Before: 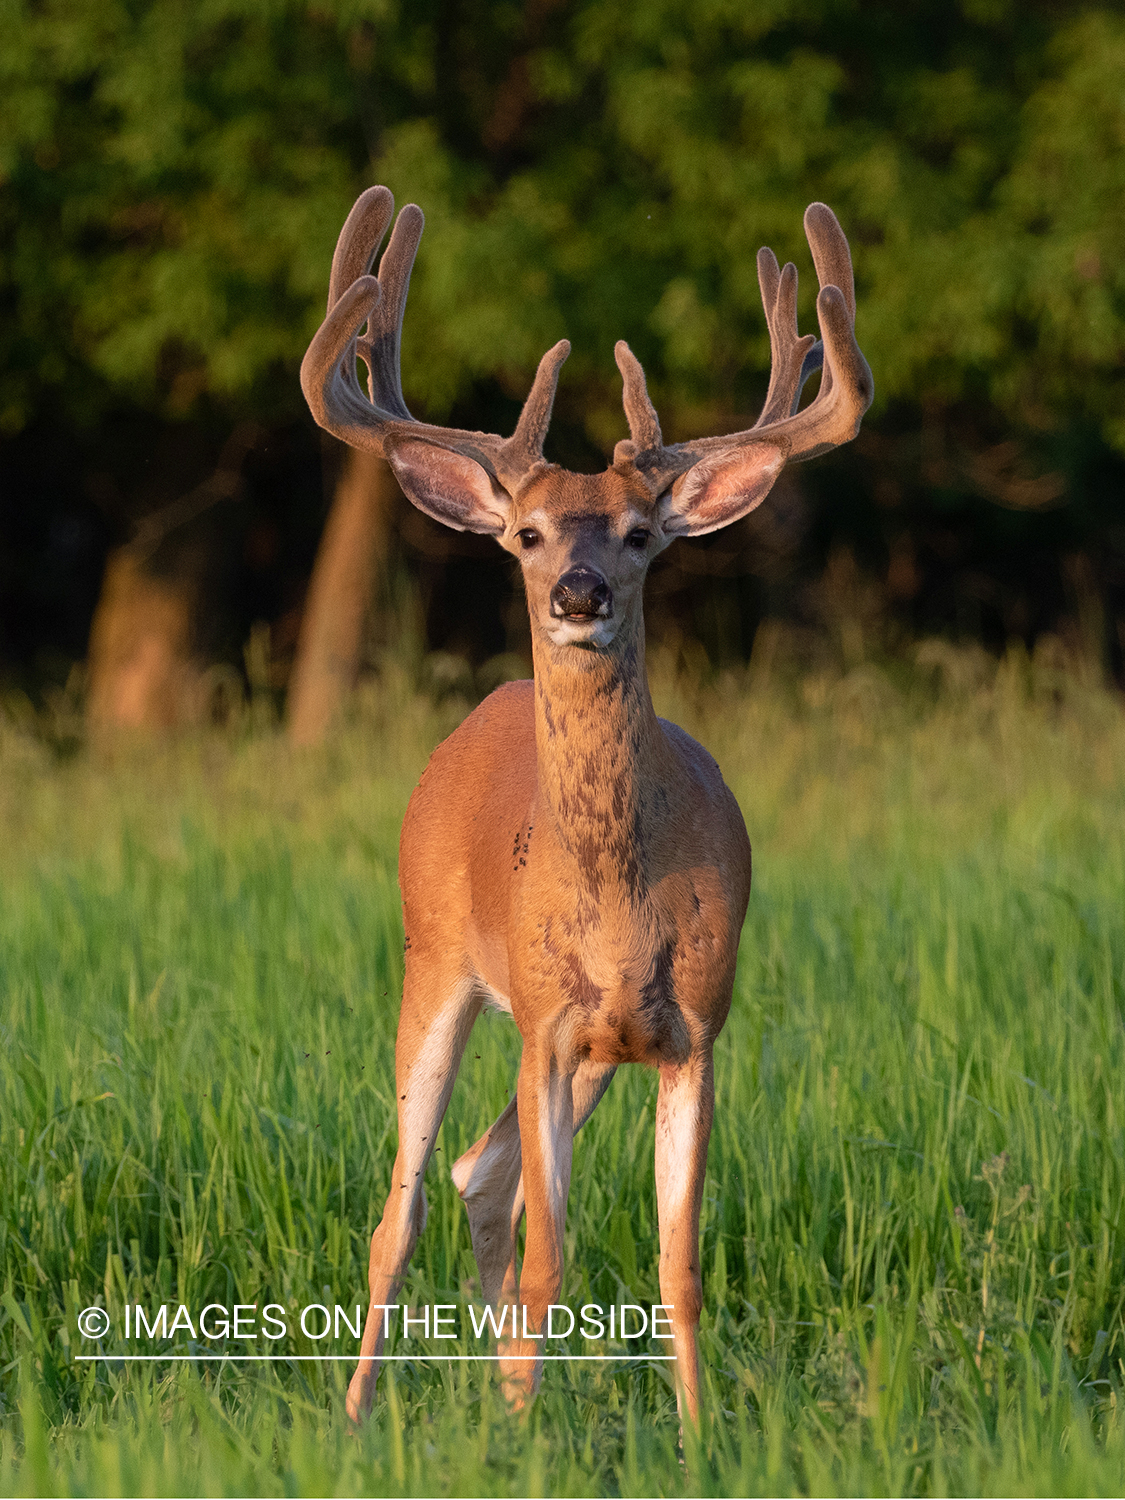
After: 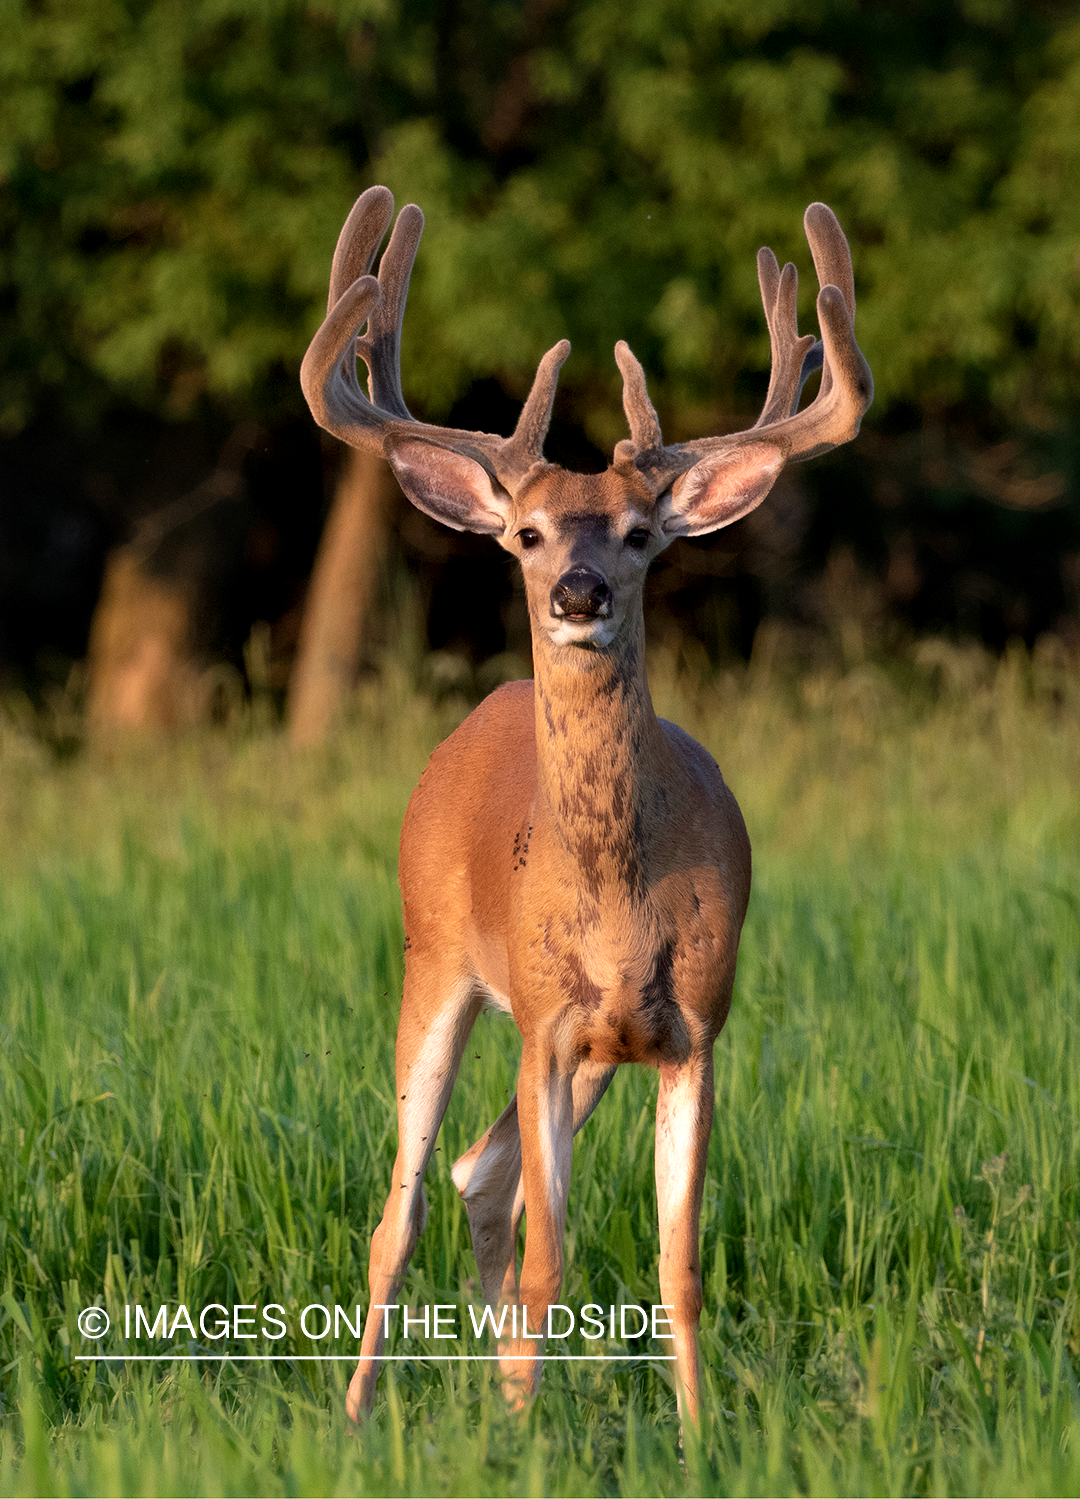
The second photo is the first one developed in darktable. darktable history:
contrast equalizer: y [[0.514, 0.573, 0.581, 0.508, 0.5, 0.5], [0.5 ×6], [0.5 ×6], [0 ×6], [0 ×6]]
crop: right 3.914%, bottom 0.035%
